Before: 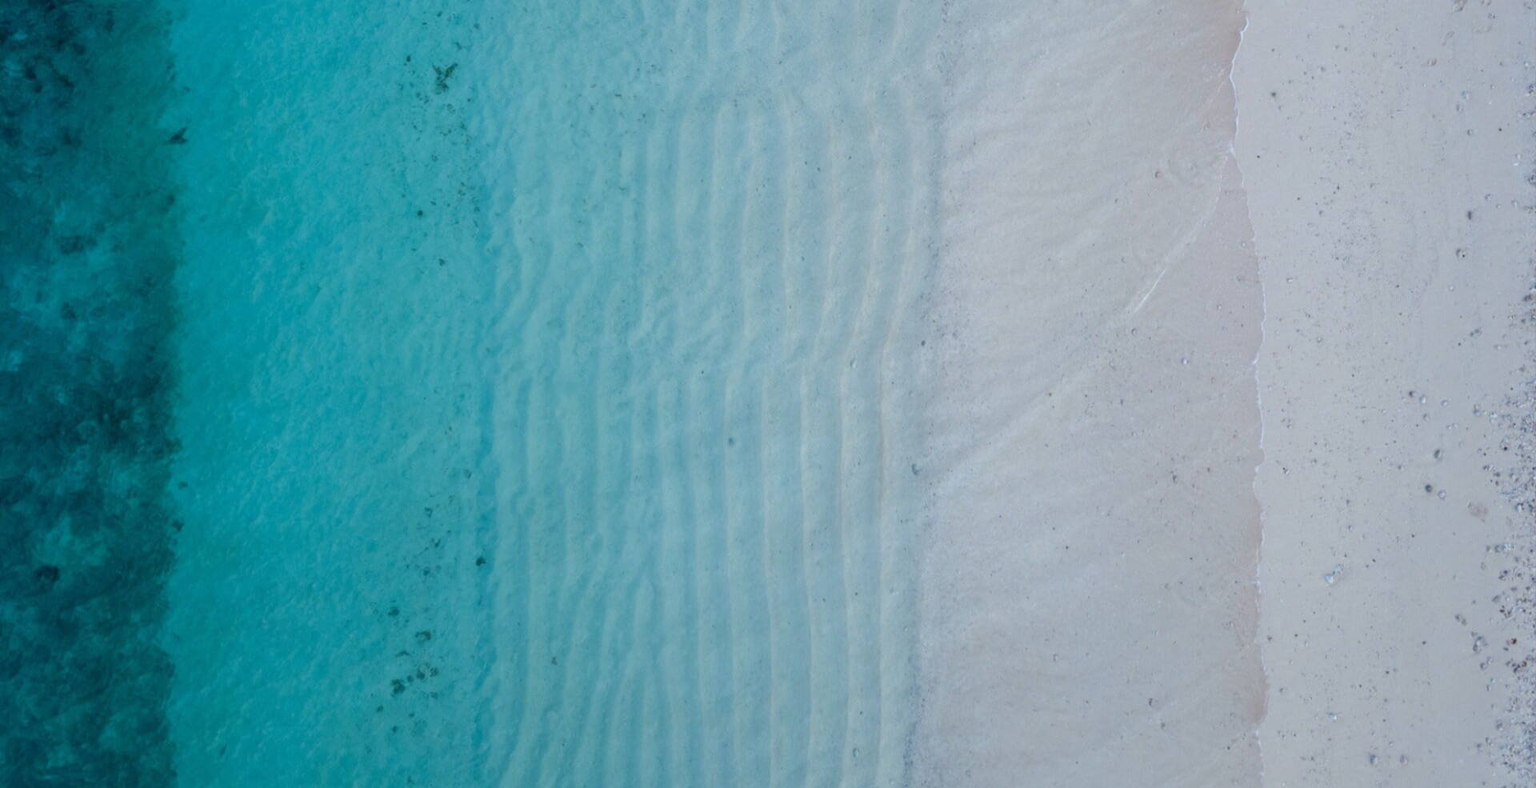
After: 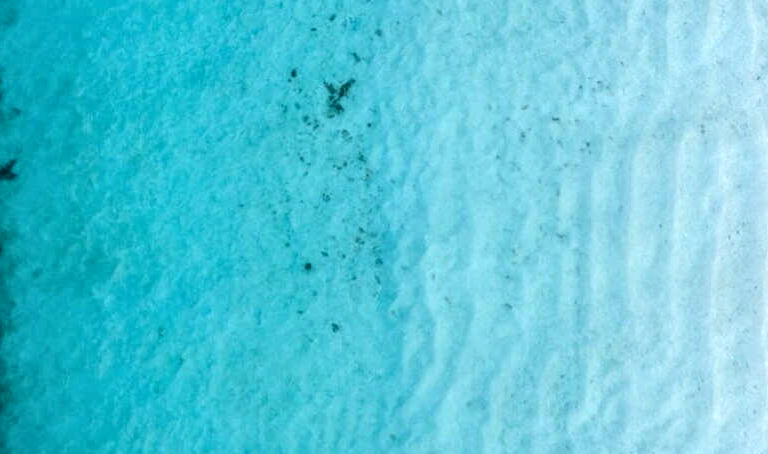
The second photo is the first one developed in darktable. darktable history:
crop and rotate: left 11.302%, top 0.083%, right 48.677%, bottom 53.786%
tone equalizer: -8 EV -1.05 EV, -7 EV -0.99 EV, -6 EV -0.864 EV, -5 EV -0.569 EV, -3 EV 0.58 EV, -2 EV 0.856 EV, -1 EV 0.996 EV, +0 EV 1.08 EV, edges refinement/feathering 500, mask exposure compensation -1.57 EV, preserve details no
local contrast: on, module defaults
